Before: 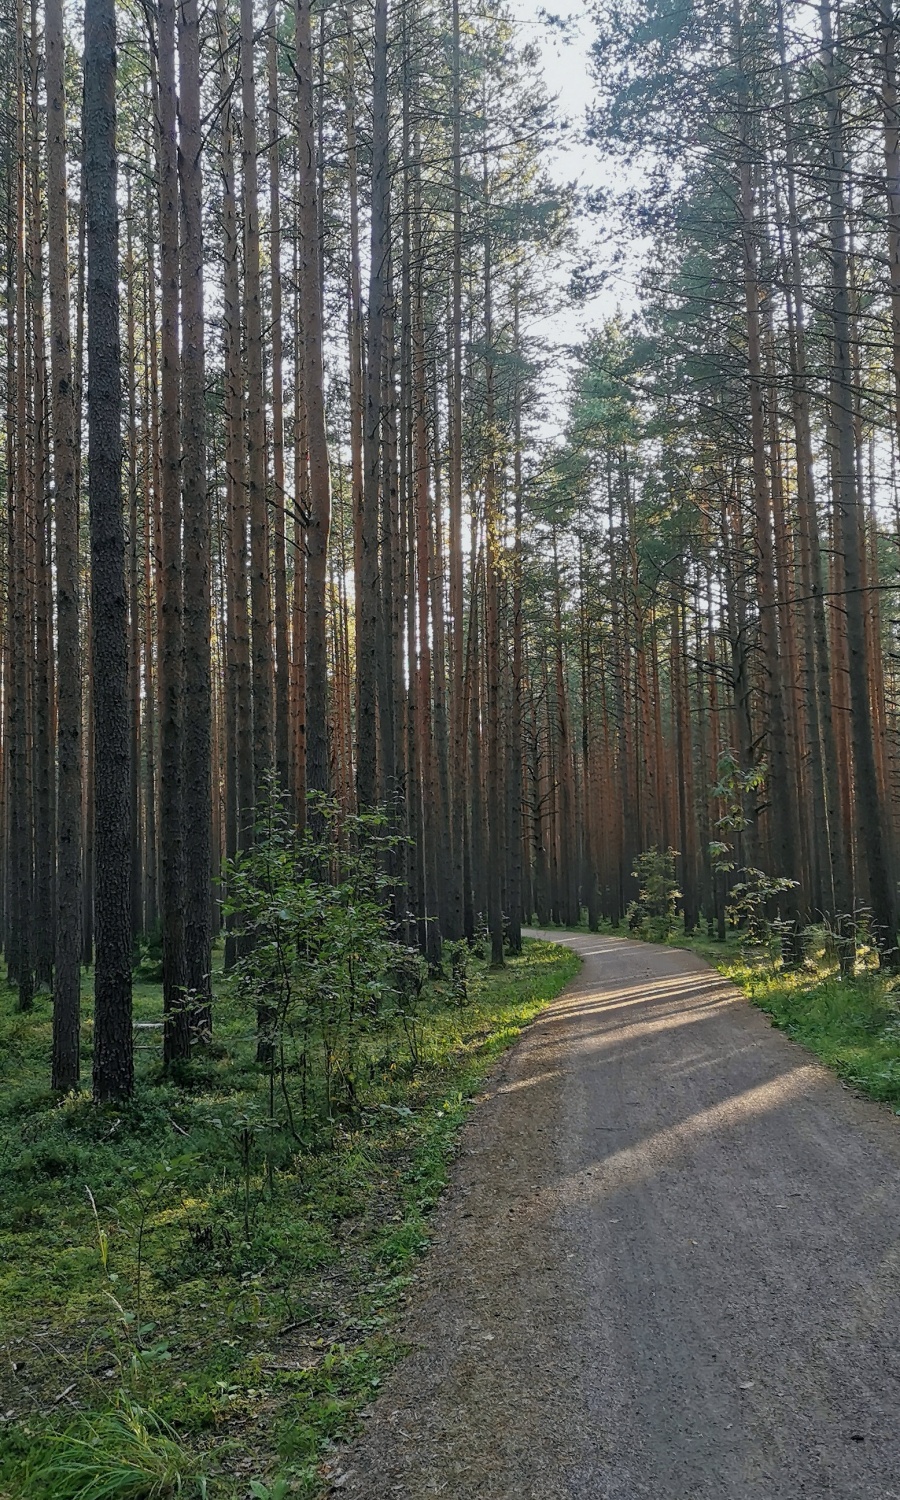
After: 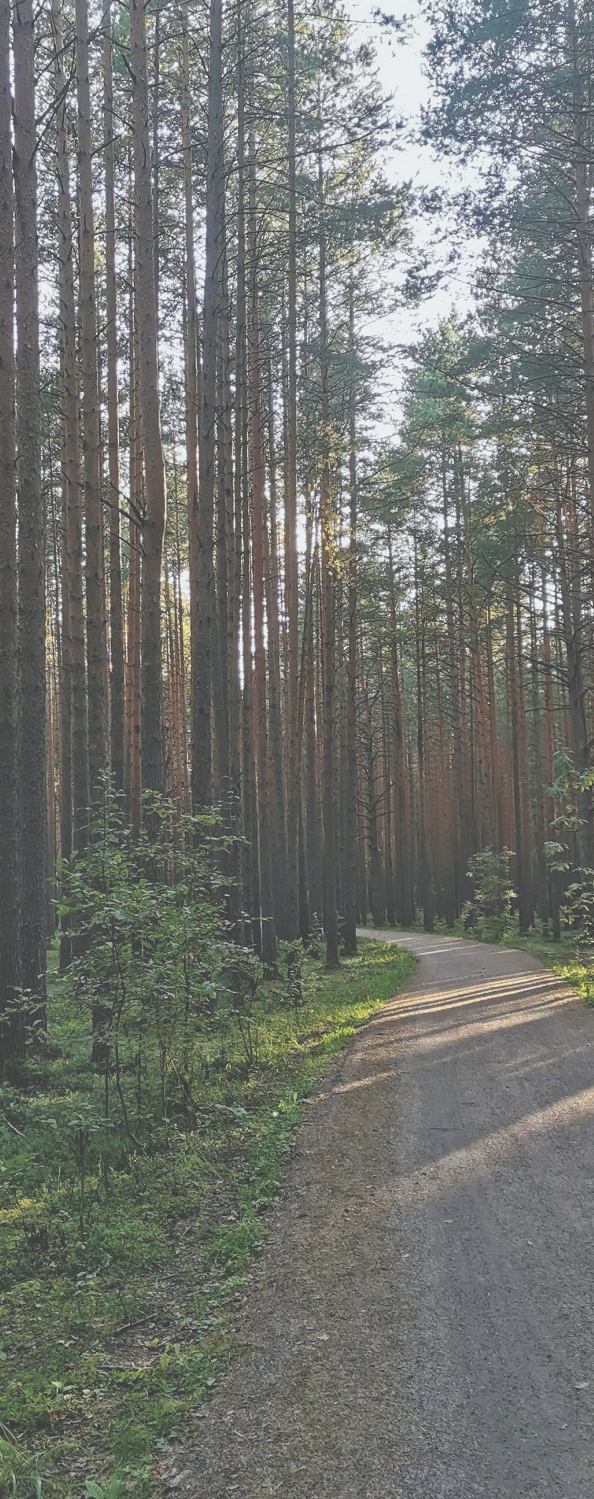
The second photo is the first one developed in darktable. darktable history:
crop and rotate: left 18.442%, right 15.508%
exposure: black level correction -0.041, exposure 0.064 EV, compensate highlight preservation false
shadows and highlights: white point adjustment 1, soften with gaussian
